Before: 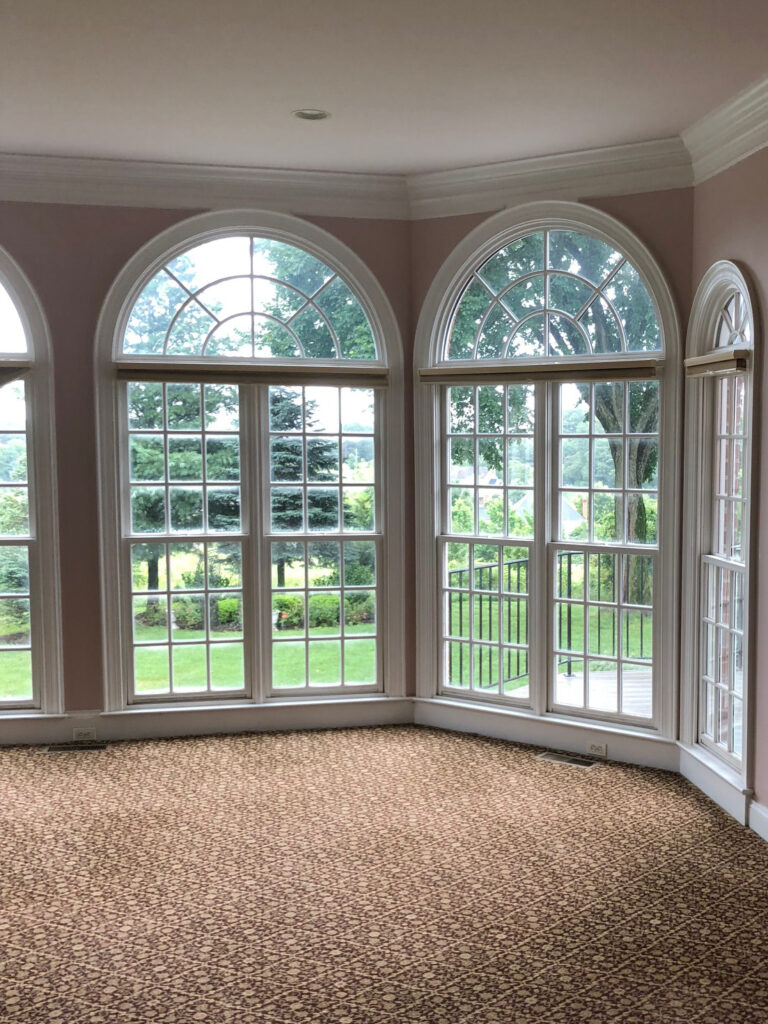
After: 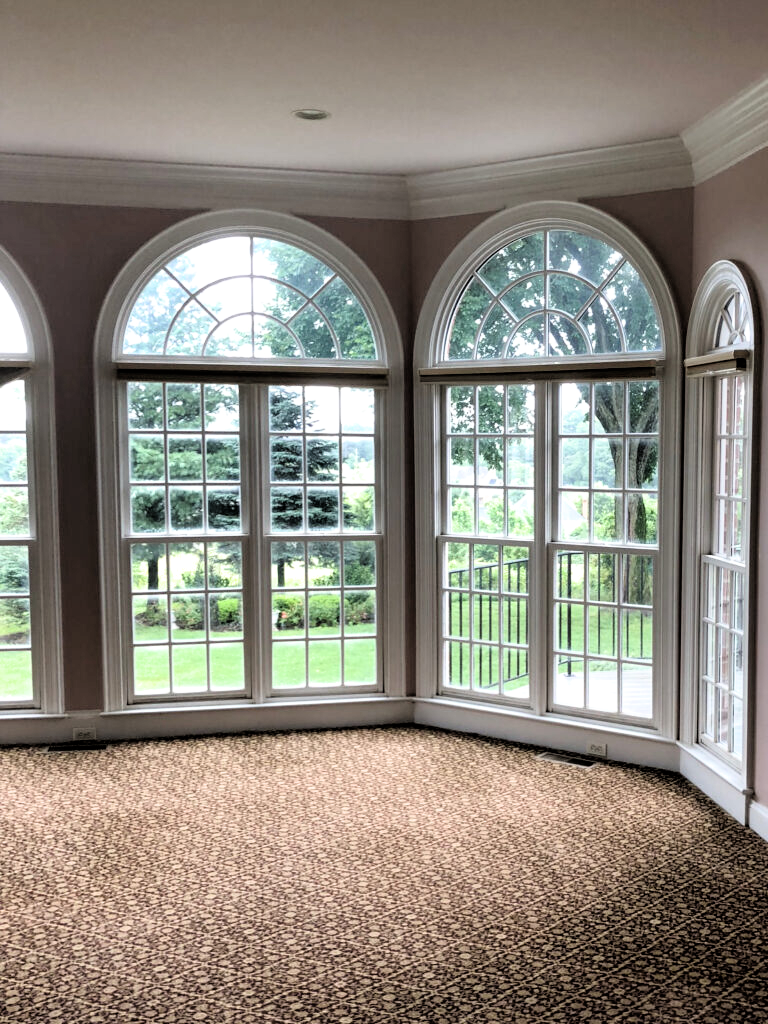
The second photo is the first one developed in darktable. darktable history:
exposure: exposure 0.082 EV, compensate exposure bias true, compensate highlight preservation false
filmic rgb: black relative exposure -3.66 EV, white relative exposure 2.44 EV, threshold 3.05 EV, hardness 3.3, enable highlight reconstruction true
